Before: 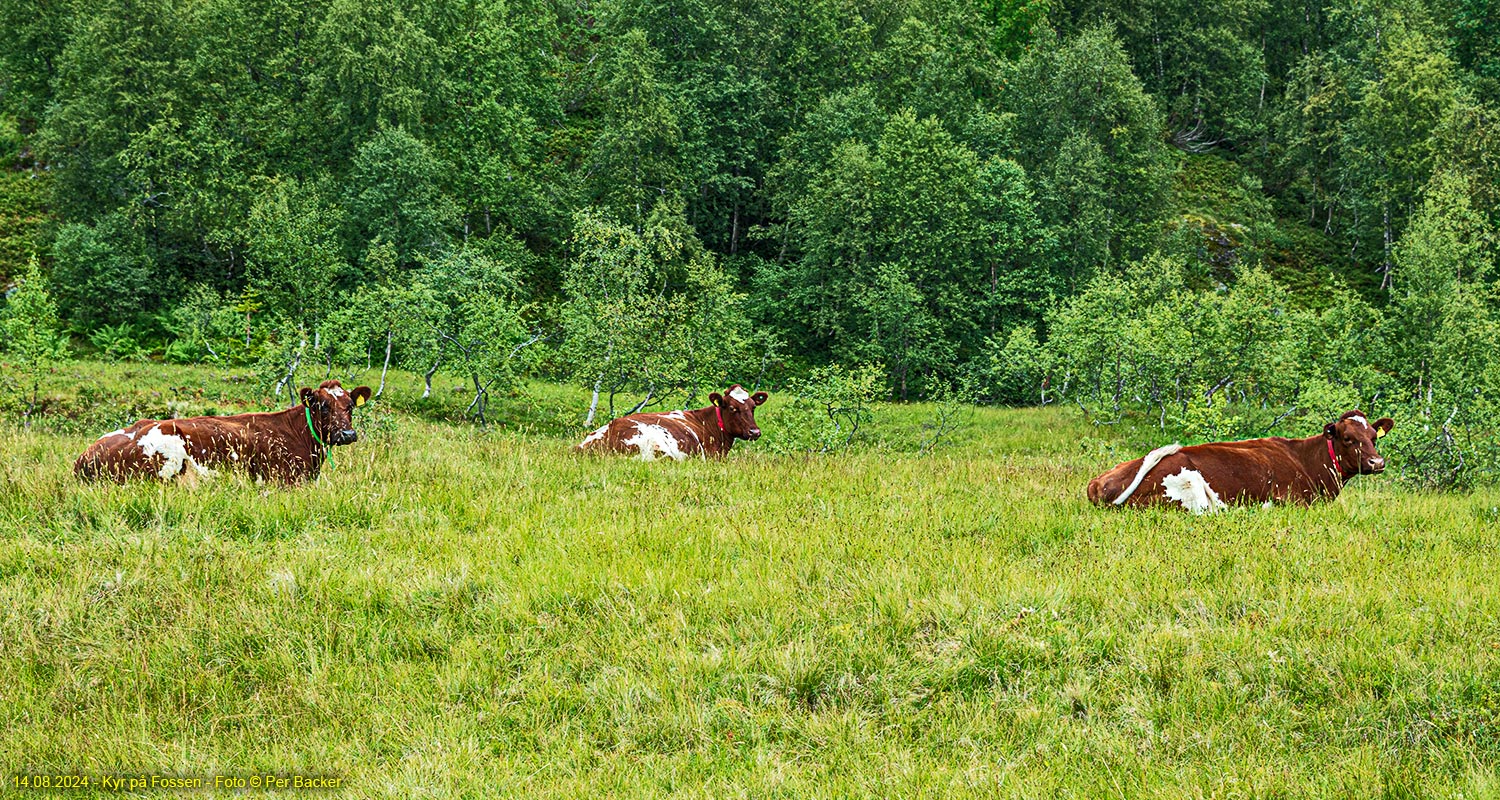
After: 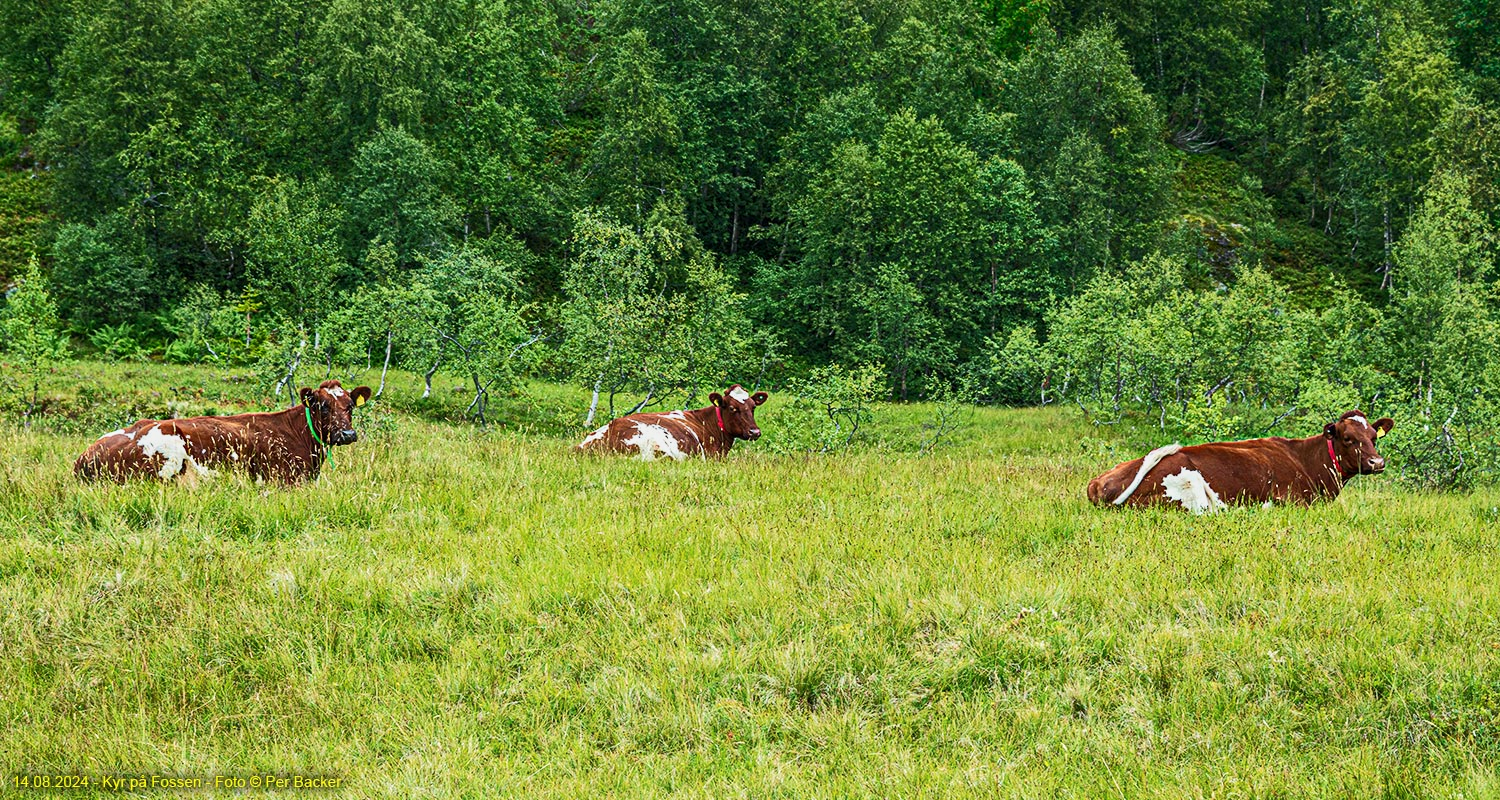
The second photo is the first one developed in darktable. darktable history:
tone equalizer: -8 EV -0.002 EV, -7 EV 0.005 EV, -6 EV -0.009 EV, -5 EV 0.011 EV, -4 EV -0.012 EV, -3 EV 0.007 EV, -2 EV -0.062 EV, -1 EV -0.293 EV, +0 EV -0.582 EV, smoothing diameter 2%, edges refinement/feathering 20, mask exposure compensation -1.57 EV, filter diffusion 5
shadows and highlights: shadows -70, highlights 35, soften with gaussian
